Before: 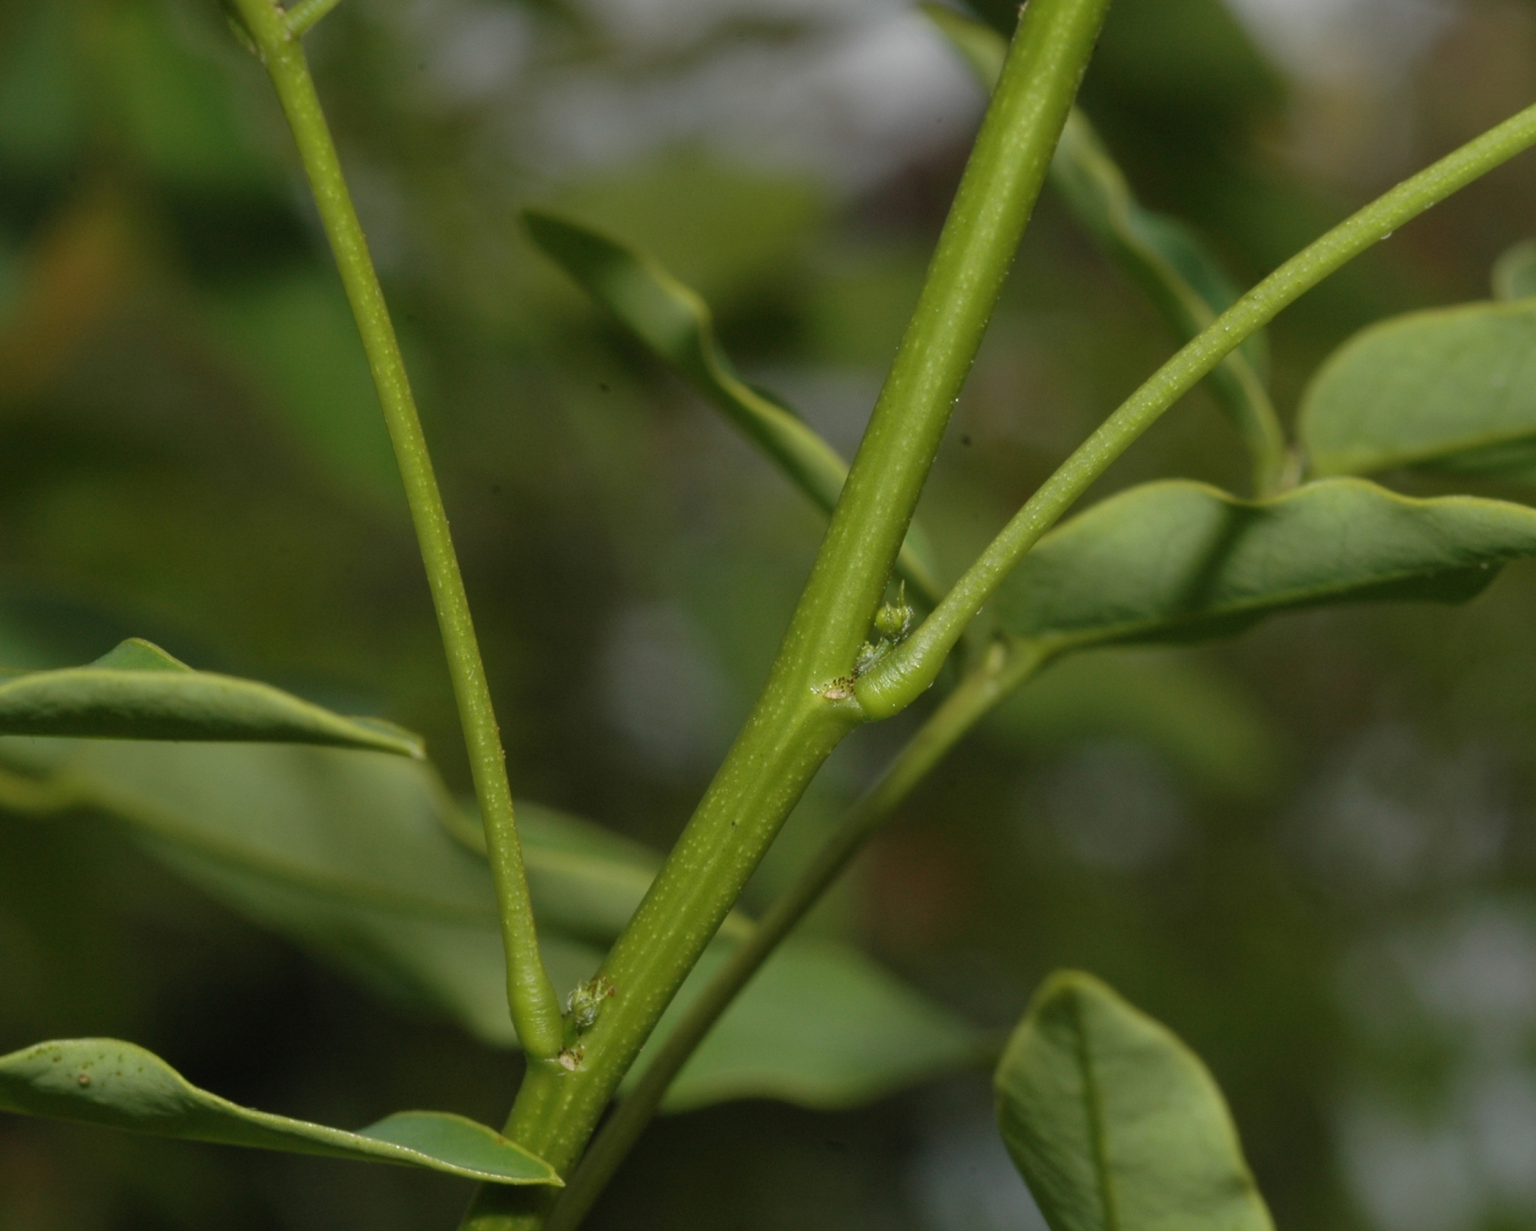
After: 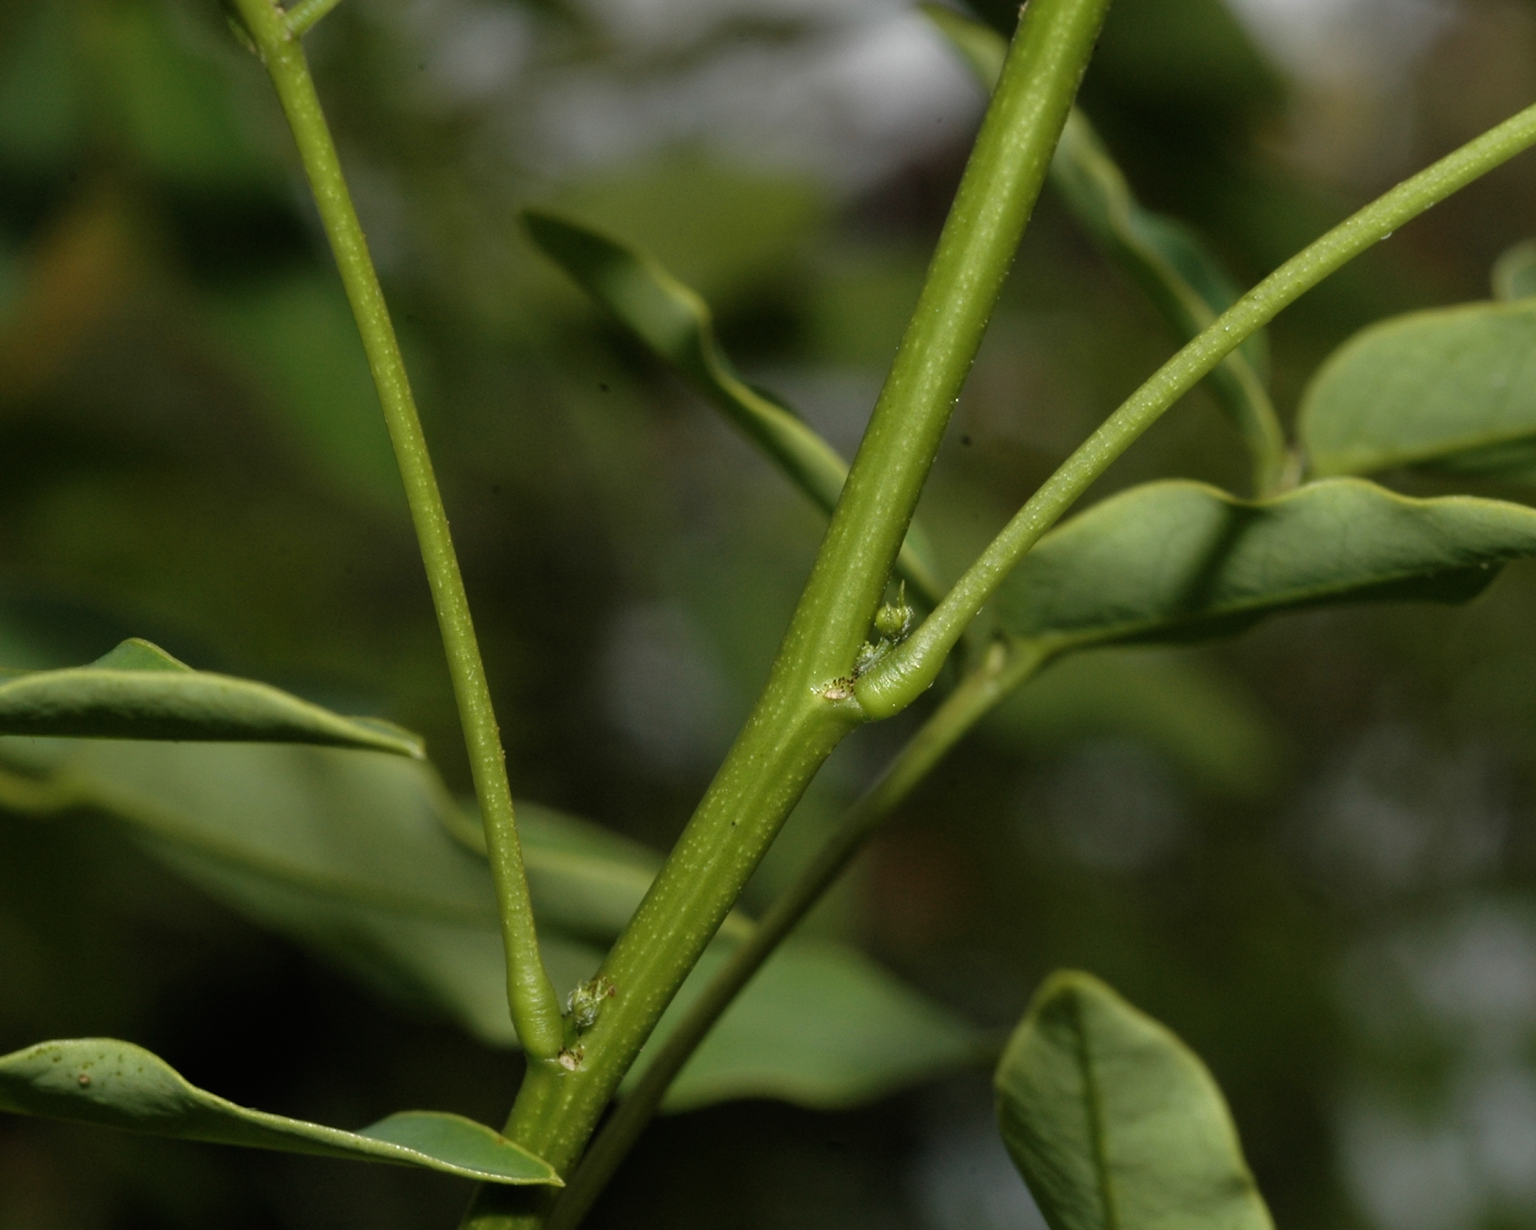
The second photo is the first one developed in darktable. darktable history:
filmic rgb: black relative exposure -9.13 EV, white relative exposure 2.3 EV, hardness 7.5, color science v6 (2022)
